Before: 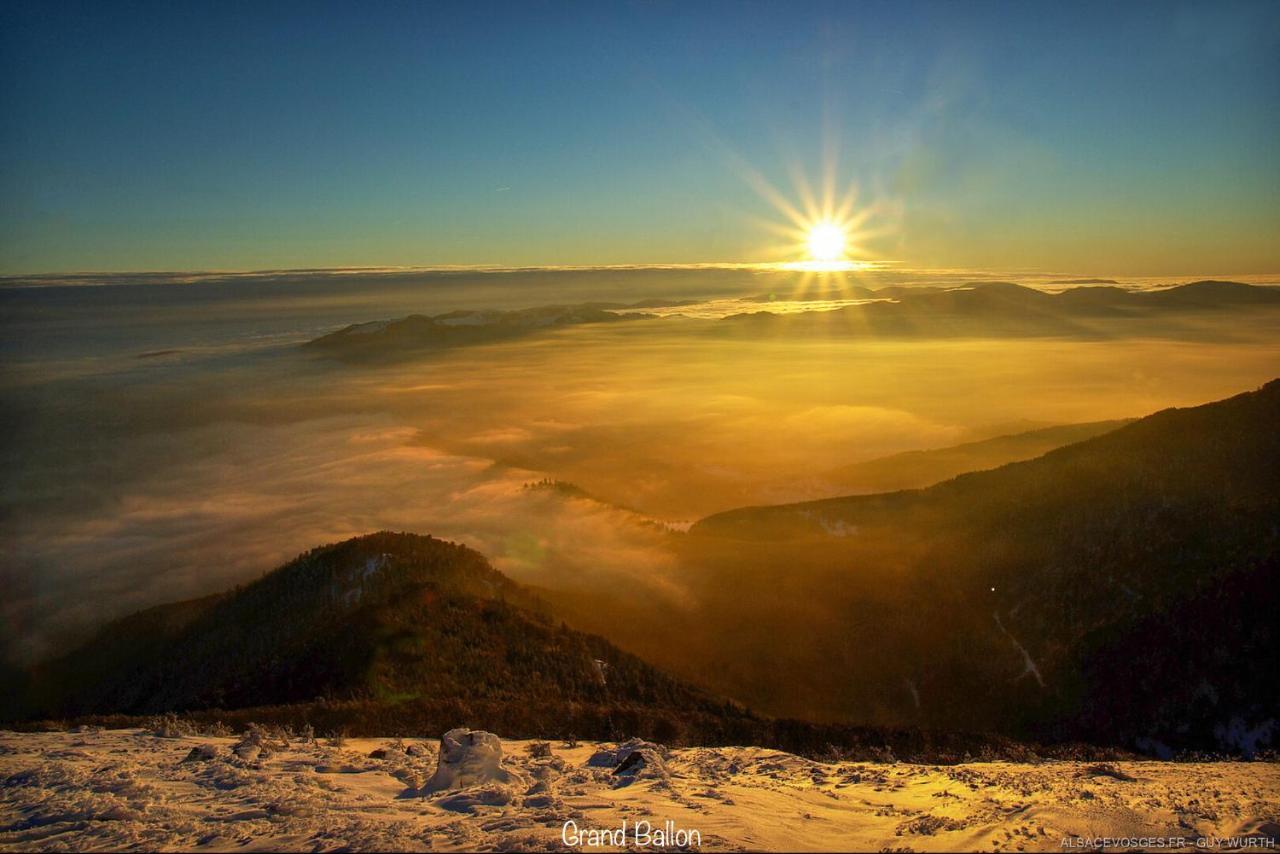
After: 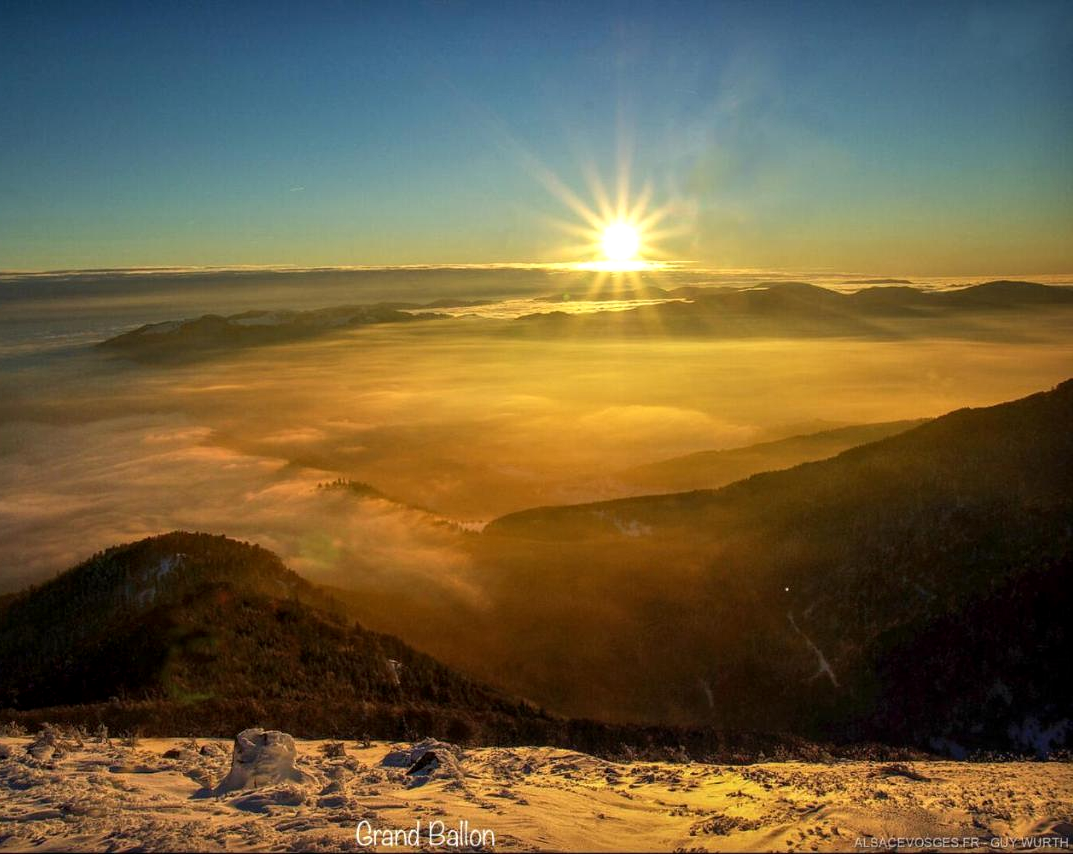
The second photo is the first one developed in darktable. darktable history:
crop: left 16.145%
local contrast: on, module defaults
